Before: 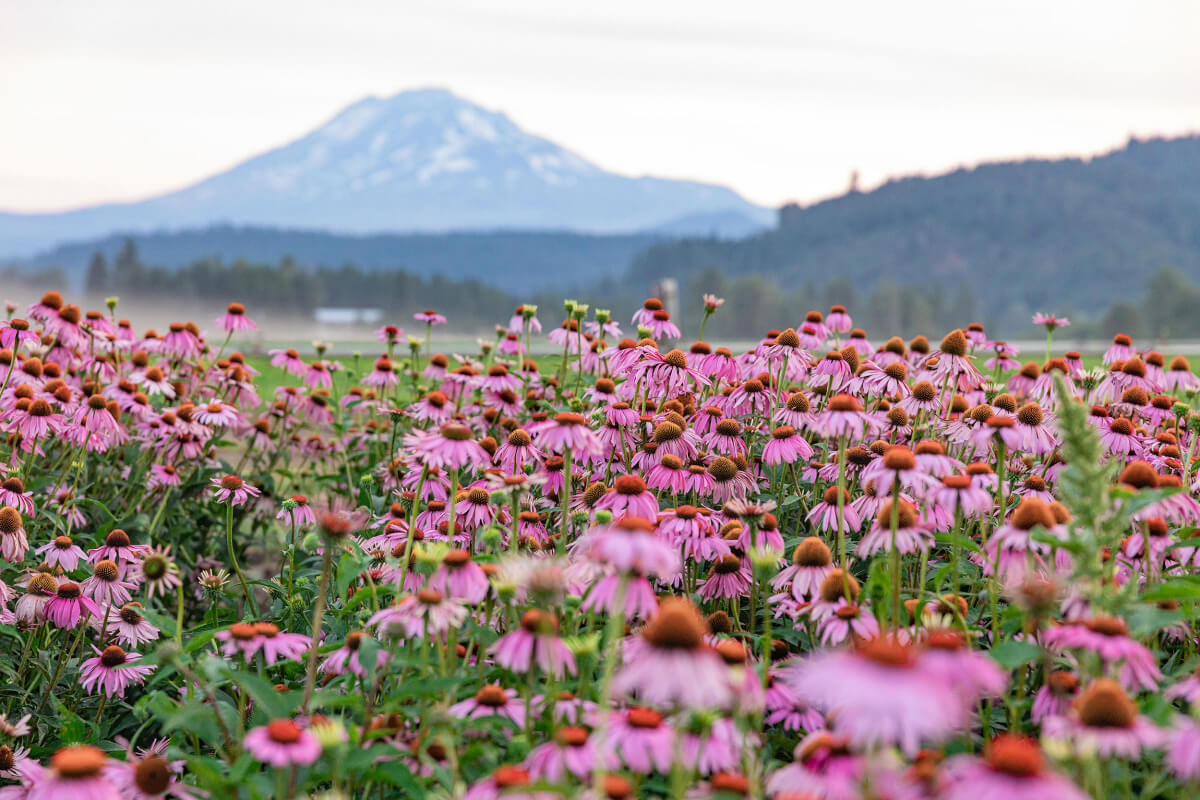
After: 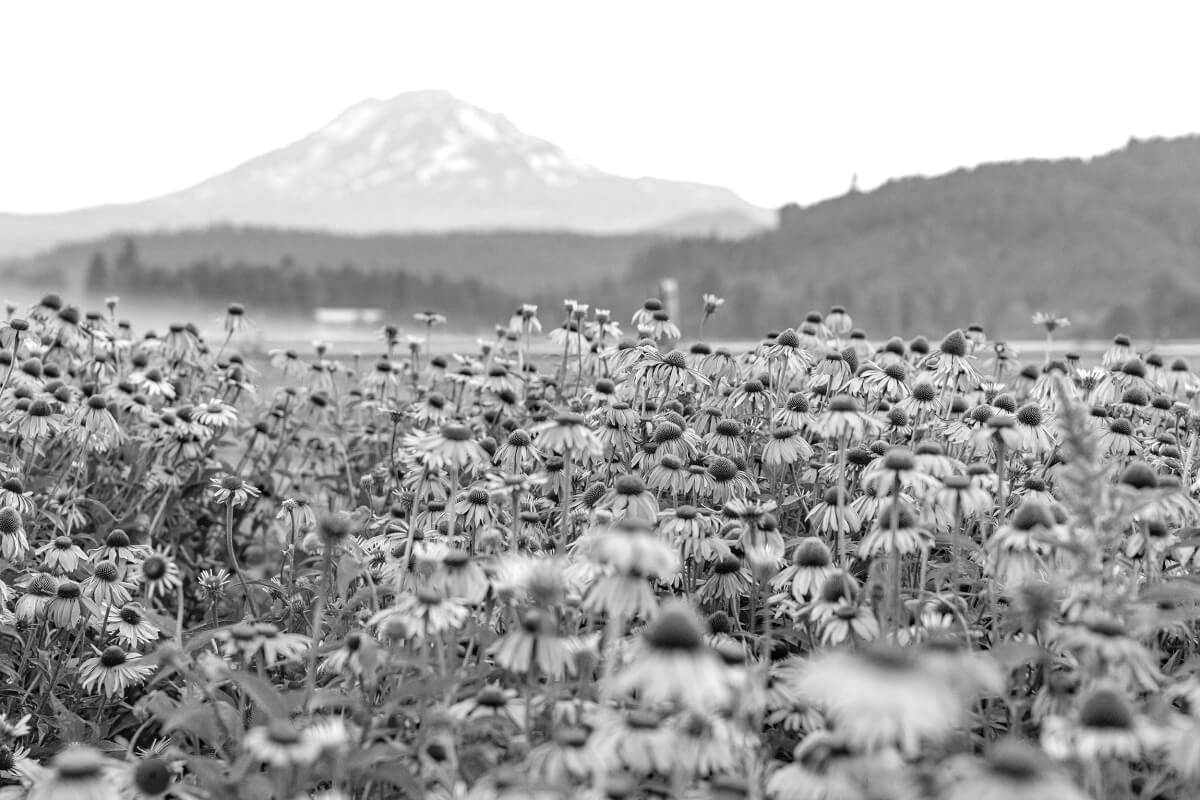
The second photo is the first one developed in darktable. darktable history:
exposure: black level correction 0.001, exposure 0.5 EV, compensate exposure bias true, compensate highlight preservation false
color calibration: illuminant as shot in camera, x 0.383, y 0.38, temperature 3949.15 K, gamut compression 1.66
monochrome: on, module defaults
